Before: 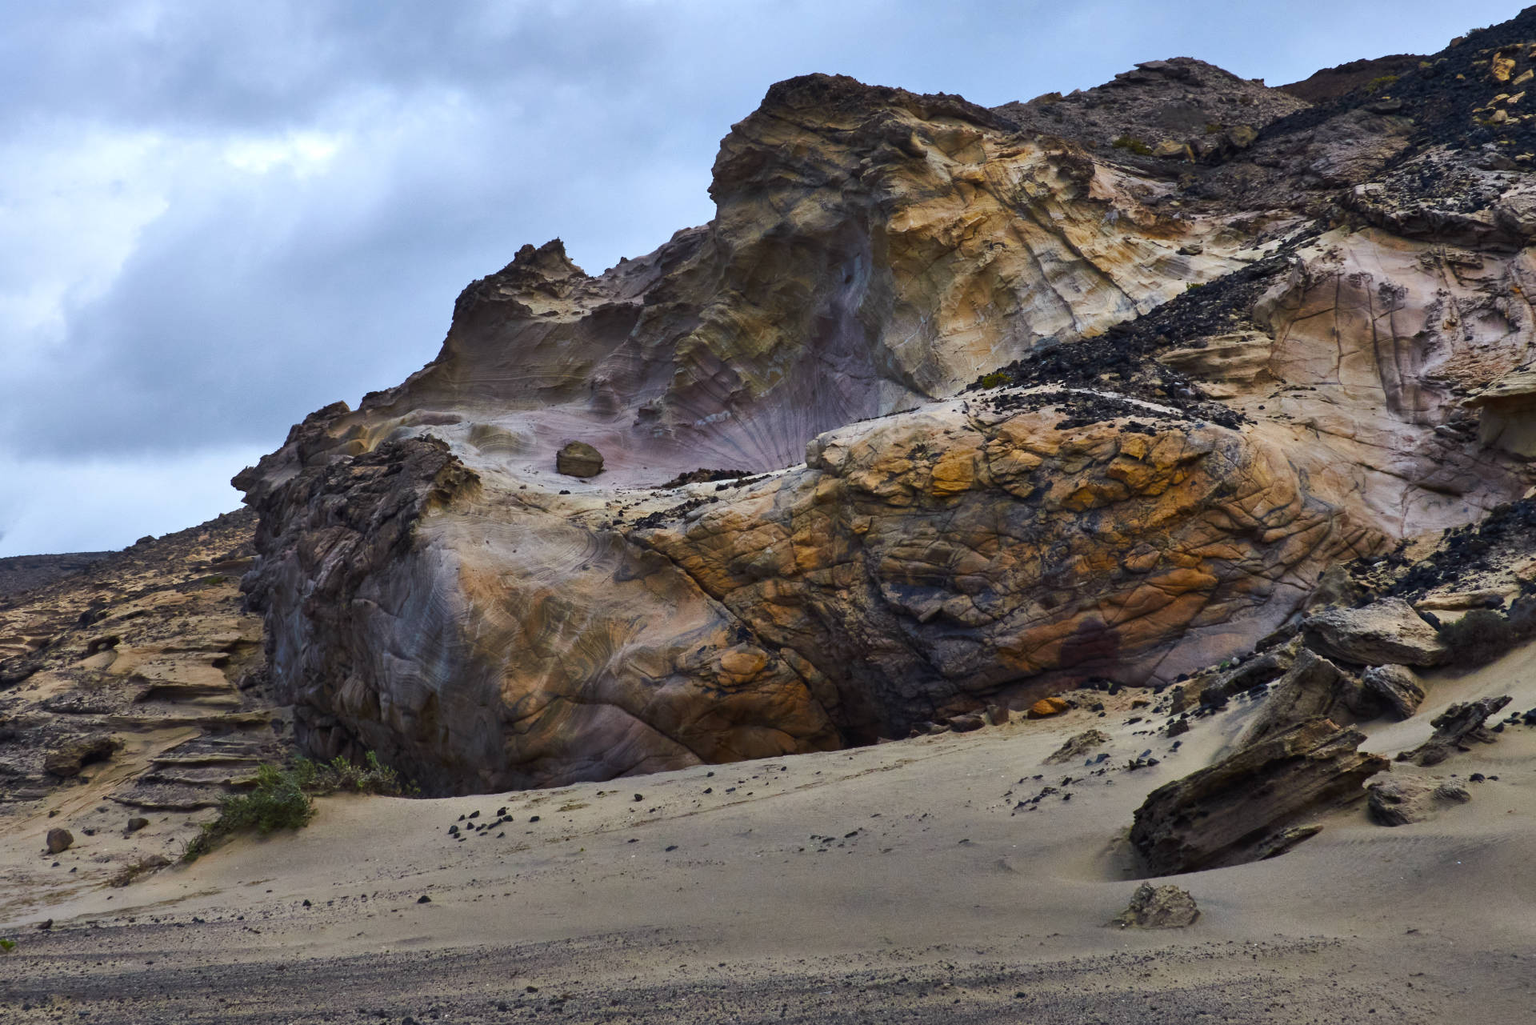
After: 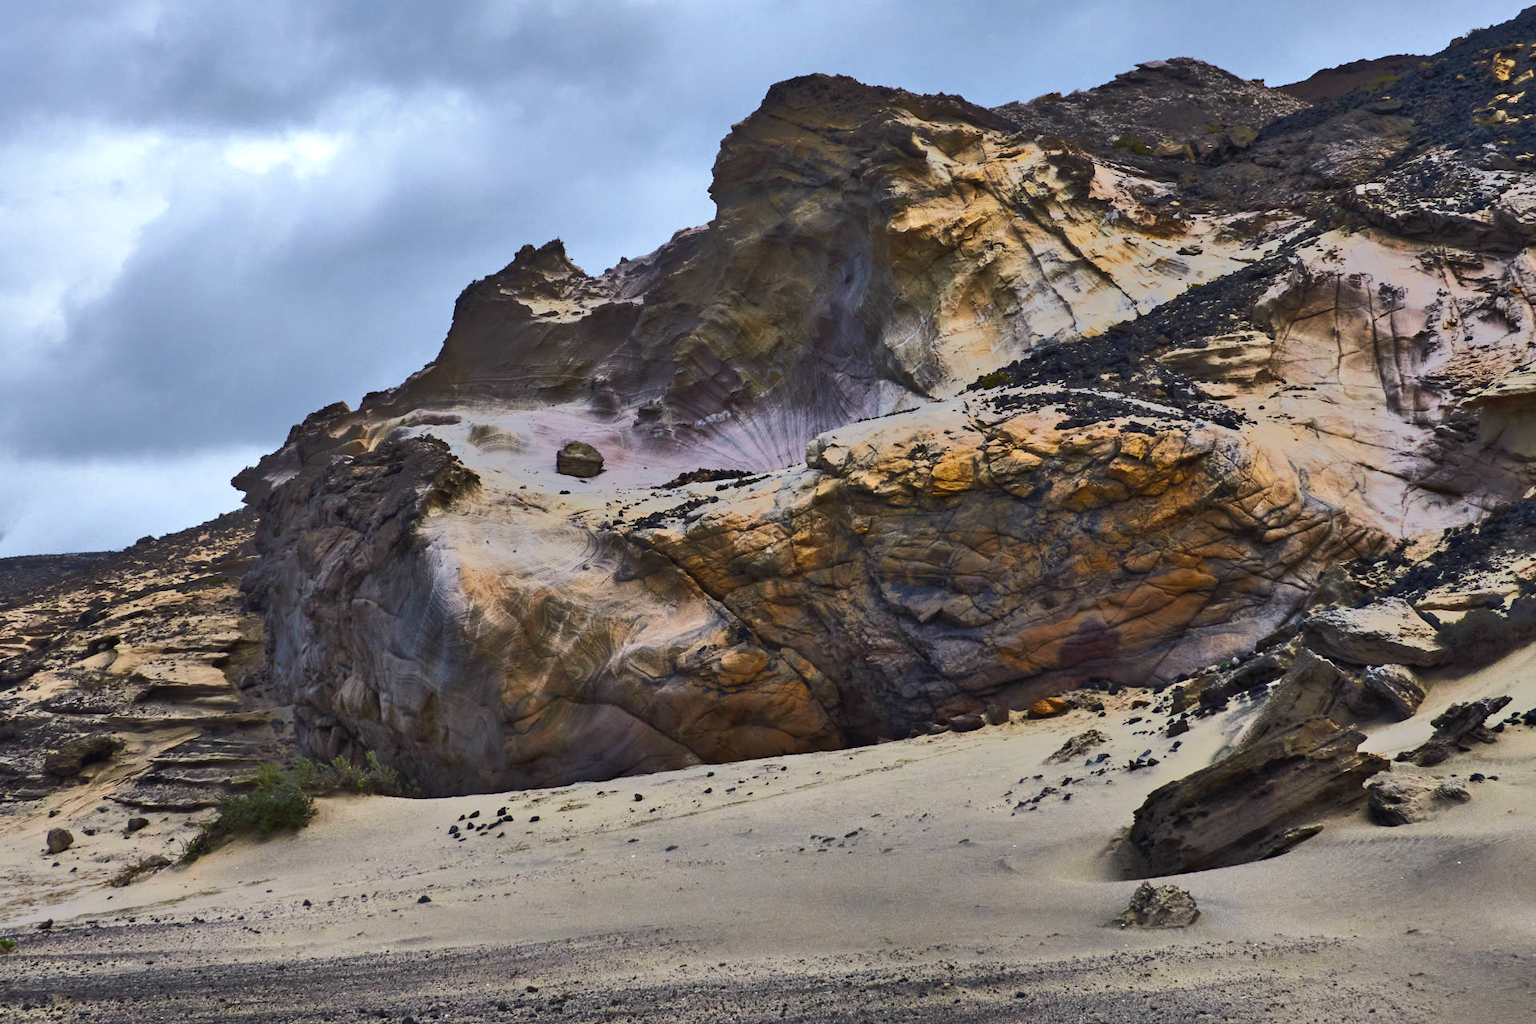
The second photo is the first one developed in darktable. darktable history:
shadows and highlights: shadows 37.18, highlights -26.6, highlights color adjustment 0.643%, soften with gaussian
tone equalizer: -7 EV -0.66 EV, -6 EV 1.02 EV, -5 EV -0.46 EV, -4 EV 0.399 EV, -3 EV 0.417 EV, -2 EV 0.174 EV, -1 EV -0.129 EV, +0 EV -0.406 EV, edges refinement/feathering 500, mask exposure compensation -1.57 EV, preserve details guided filter
